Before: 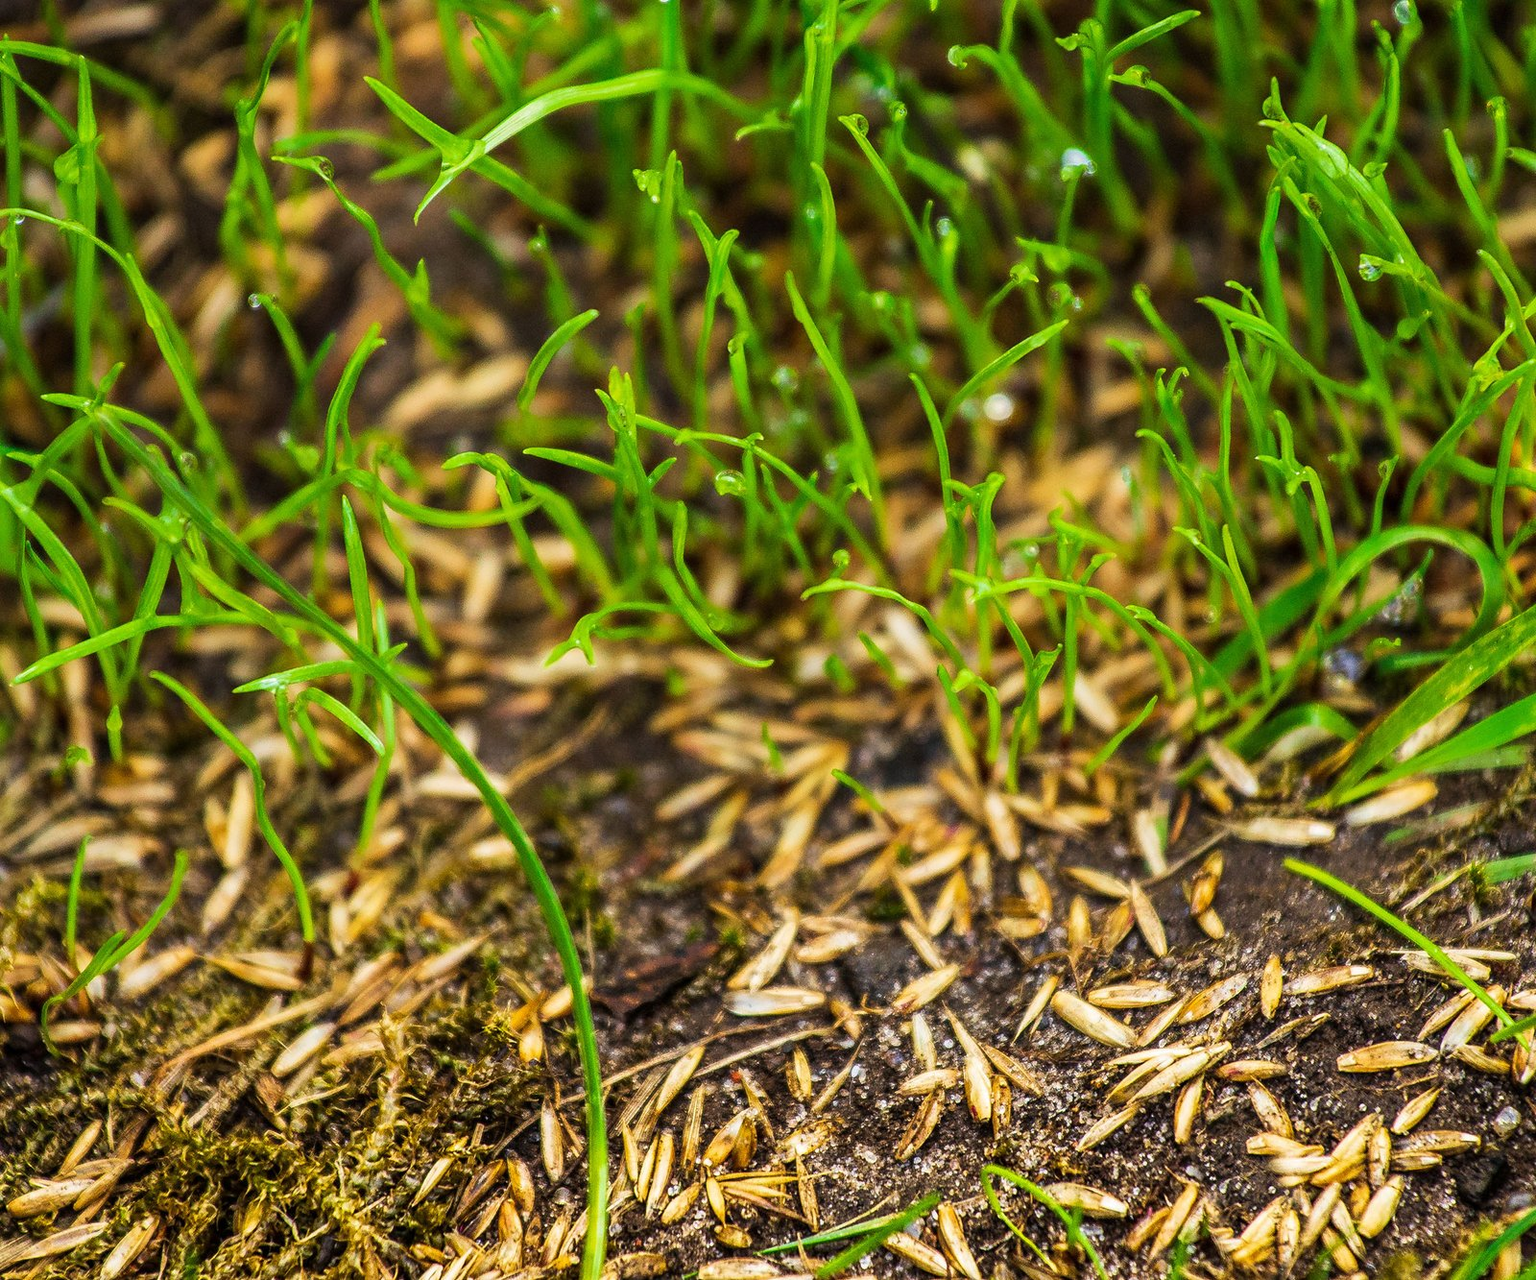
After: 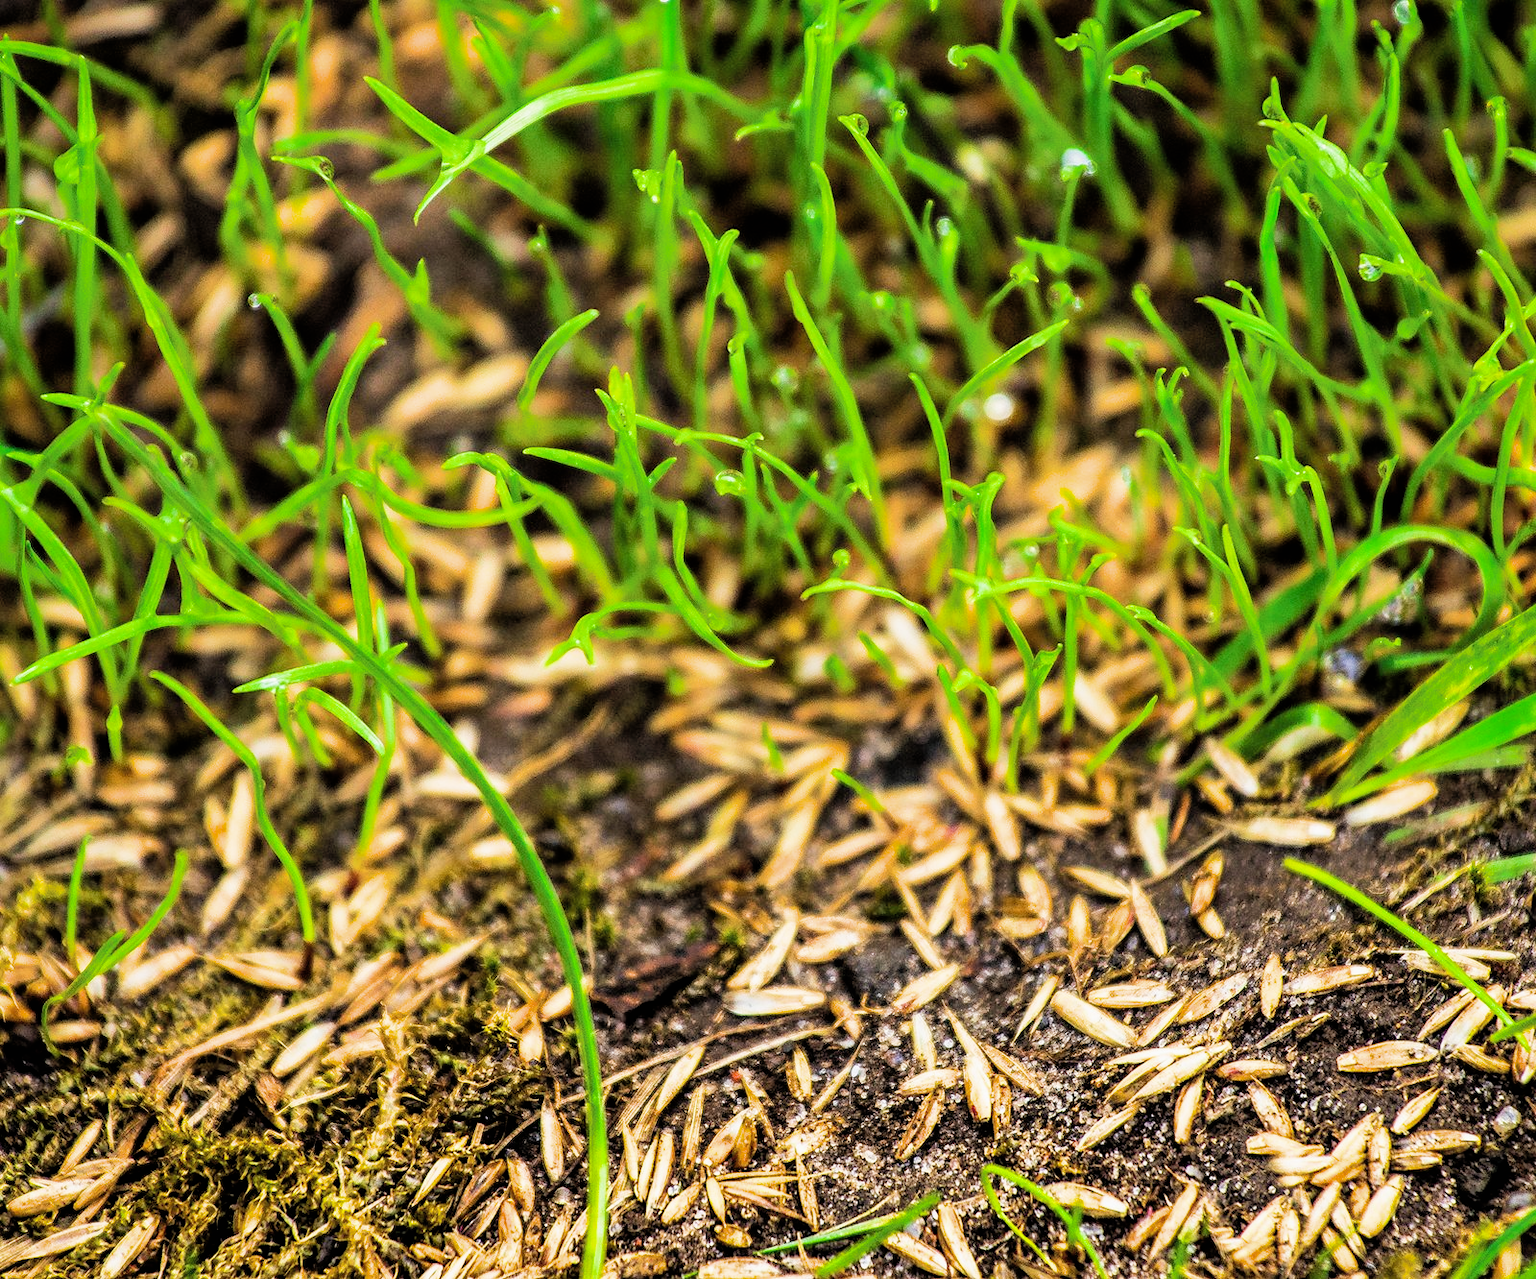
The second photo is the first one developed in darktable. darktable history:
filmic rgb: black relative exposure -5 EV, white relative exposure 3.5 EV, hardness 3.19, contrast 1.4, highlights saturation mix -50%
exposure: black level correction 0, exposure 0.7 EV, compensate exposure bias true, compensate highlight preservation false
shadows and highlights: on, module defaults
